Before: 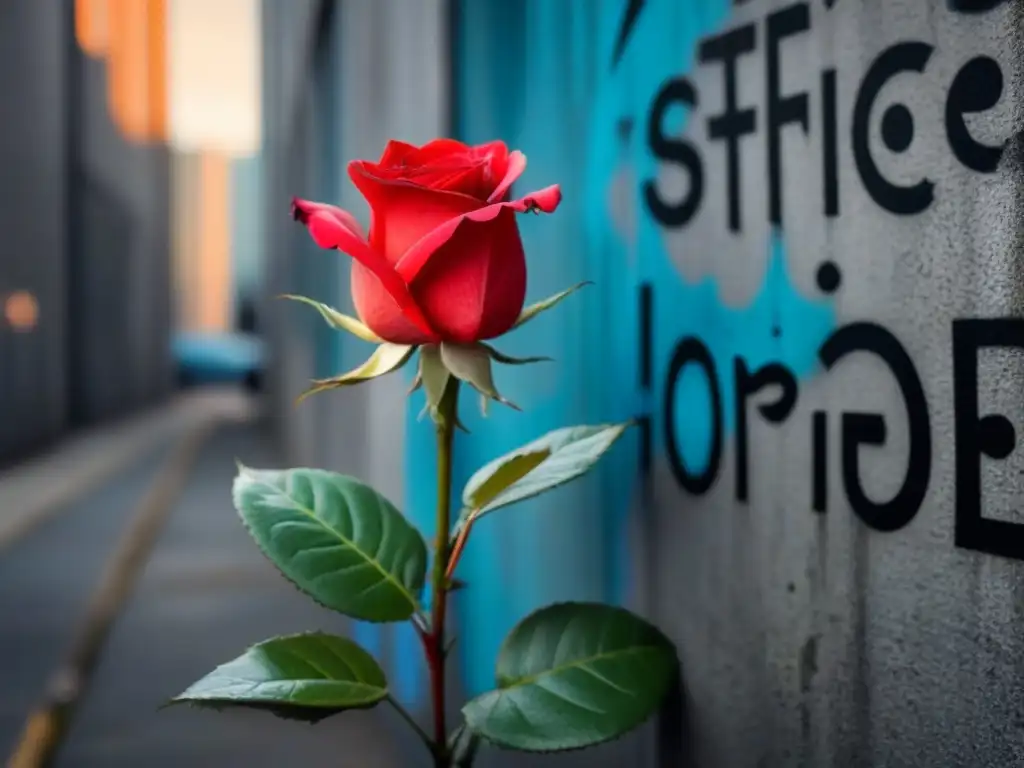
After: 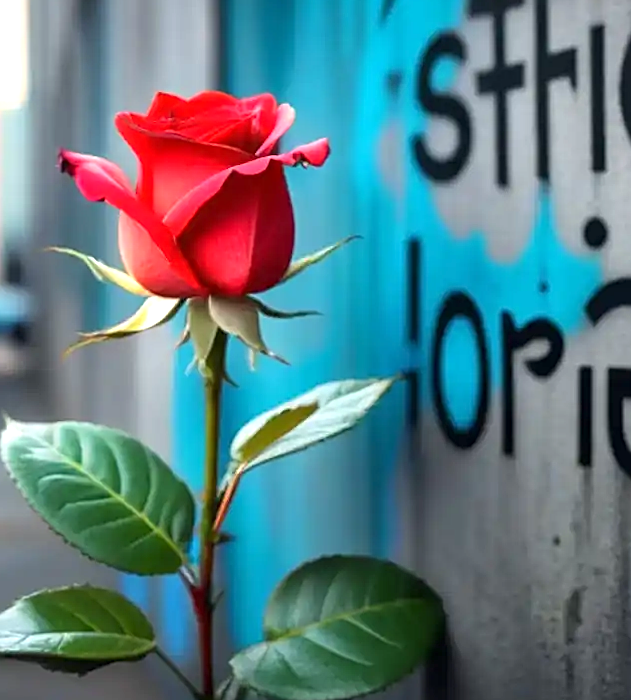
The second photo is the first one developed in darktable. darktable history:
rotate and perspective: rotation 0.174°, lens shift (vertical) 0.013, lens shift (horizontal) 0.019, shear 0.001, automatic cropping original format, crop left 0.007, crop right 0.991, crop top 0.016, crop bottom 0.997
exposure: exposure 0.785 EV, compensate highlight preservation false
crop and rotate: left 22.918%, top 5.629%, right 14.711%, bottom 2.247%
sharpen: on, module defaults
